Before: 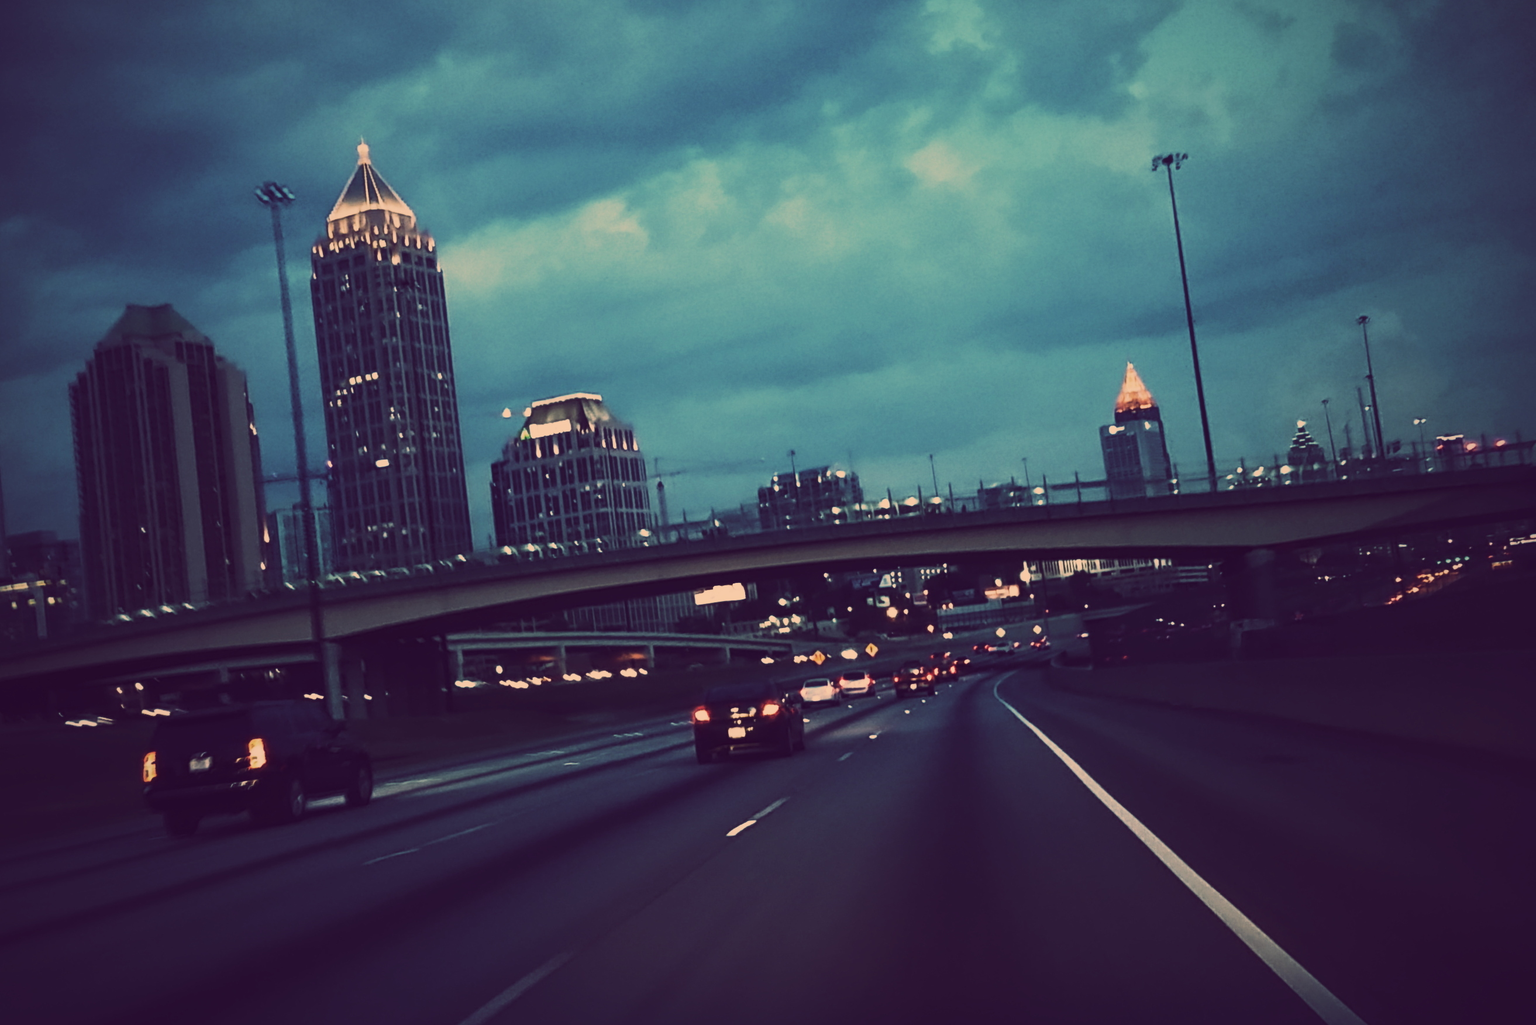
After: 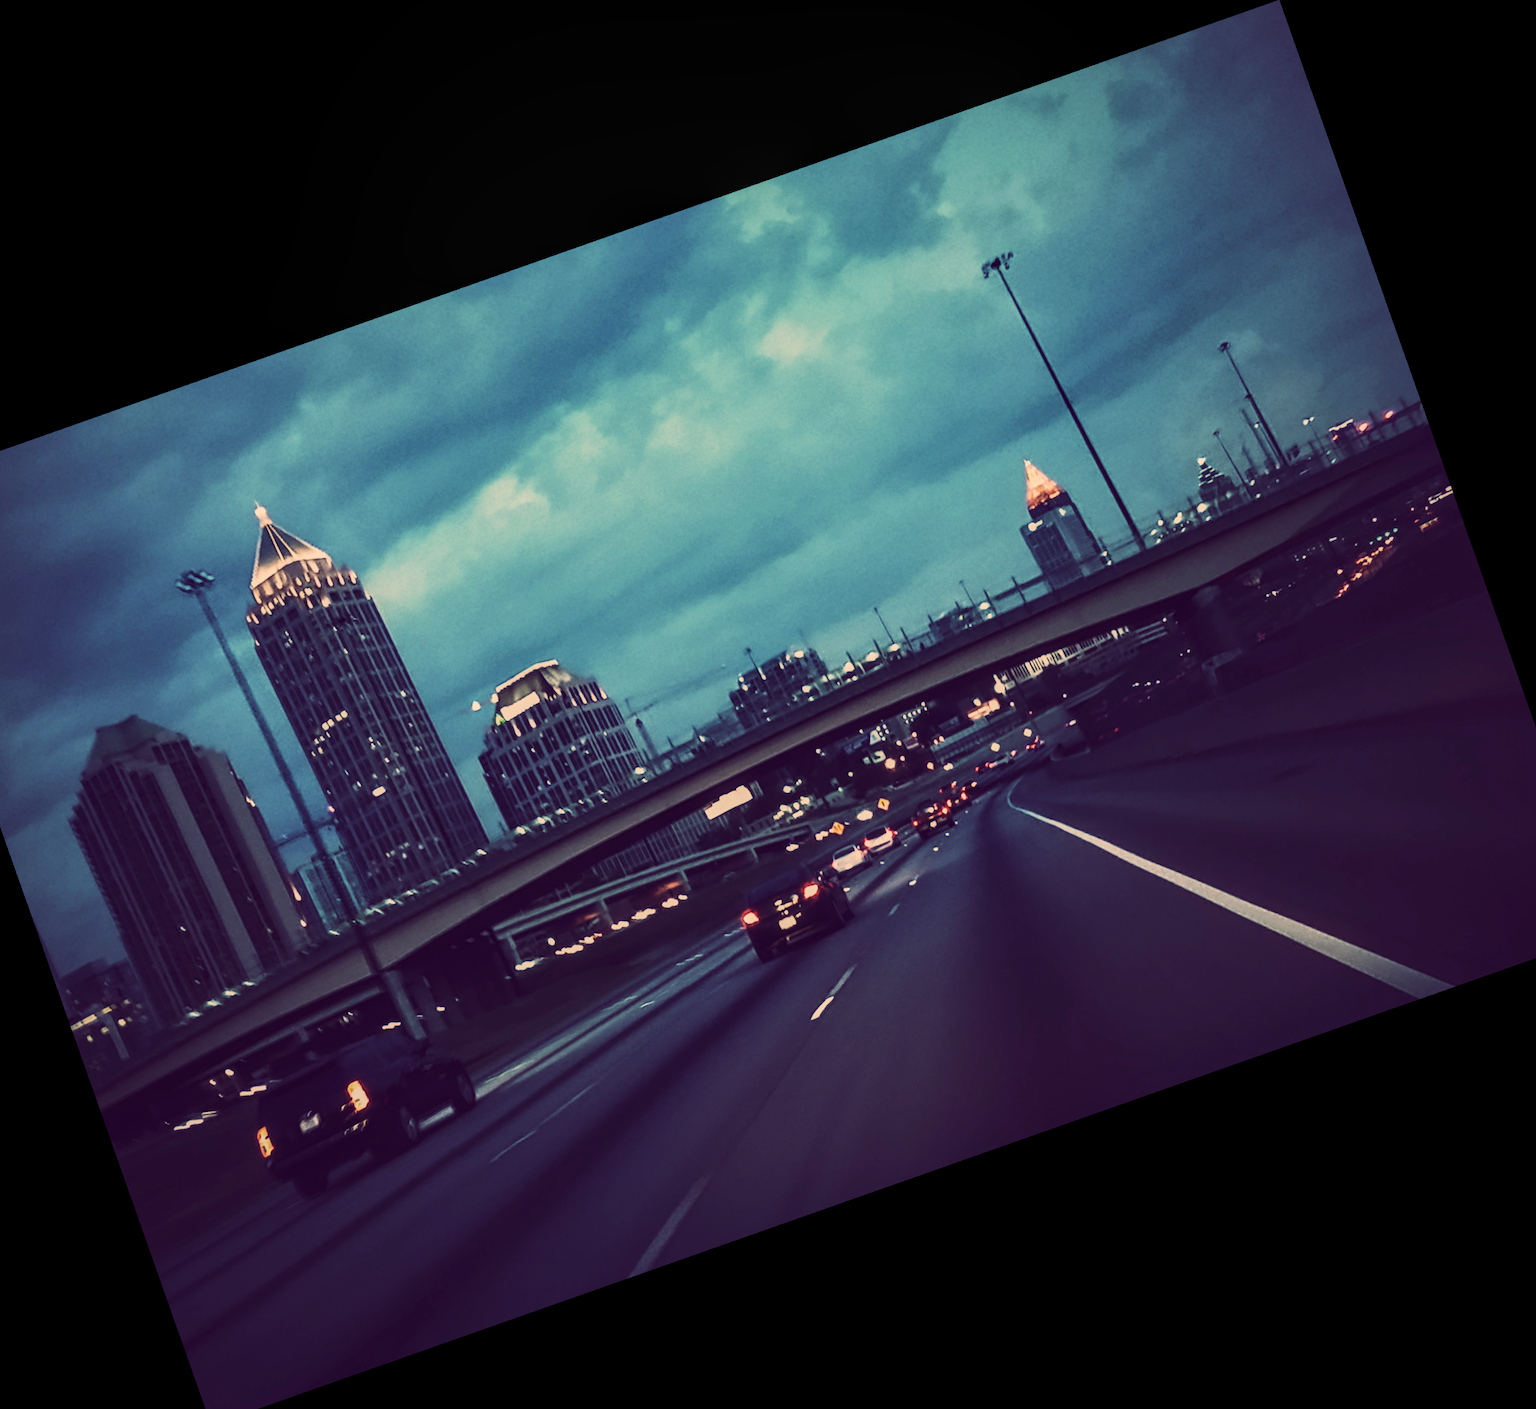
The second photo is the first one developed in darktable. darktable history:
local contrast: on, module defaults
tone curve: curves: ch0 [(0, 0) (0.004, 0.002) (0.02, 0.013) (0.218, 0.218) (0.664, 0.718) (0.832, 0.873) (1, 1)], preserve colors none
crop and rotate: angle 19.43°, left 6.812%, right 4.125%, bottom 1.087%
